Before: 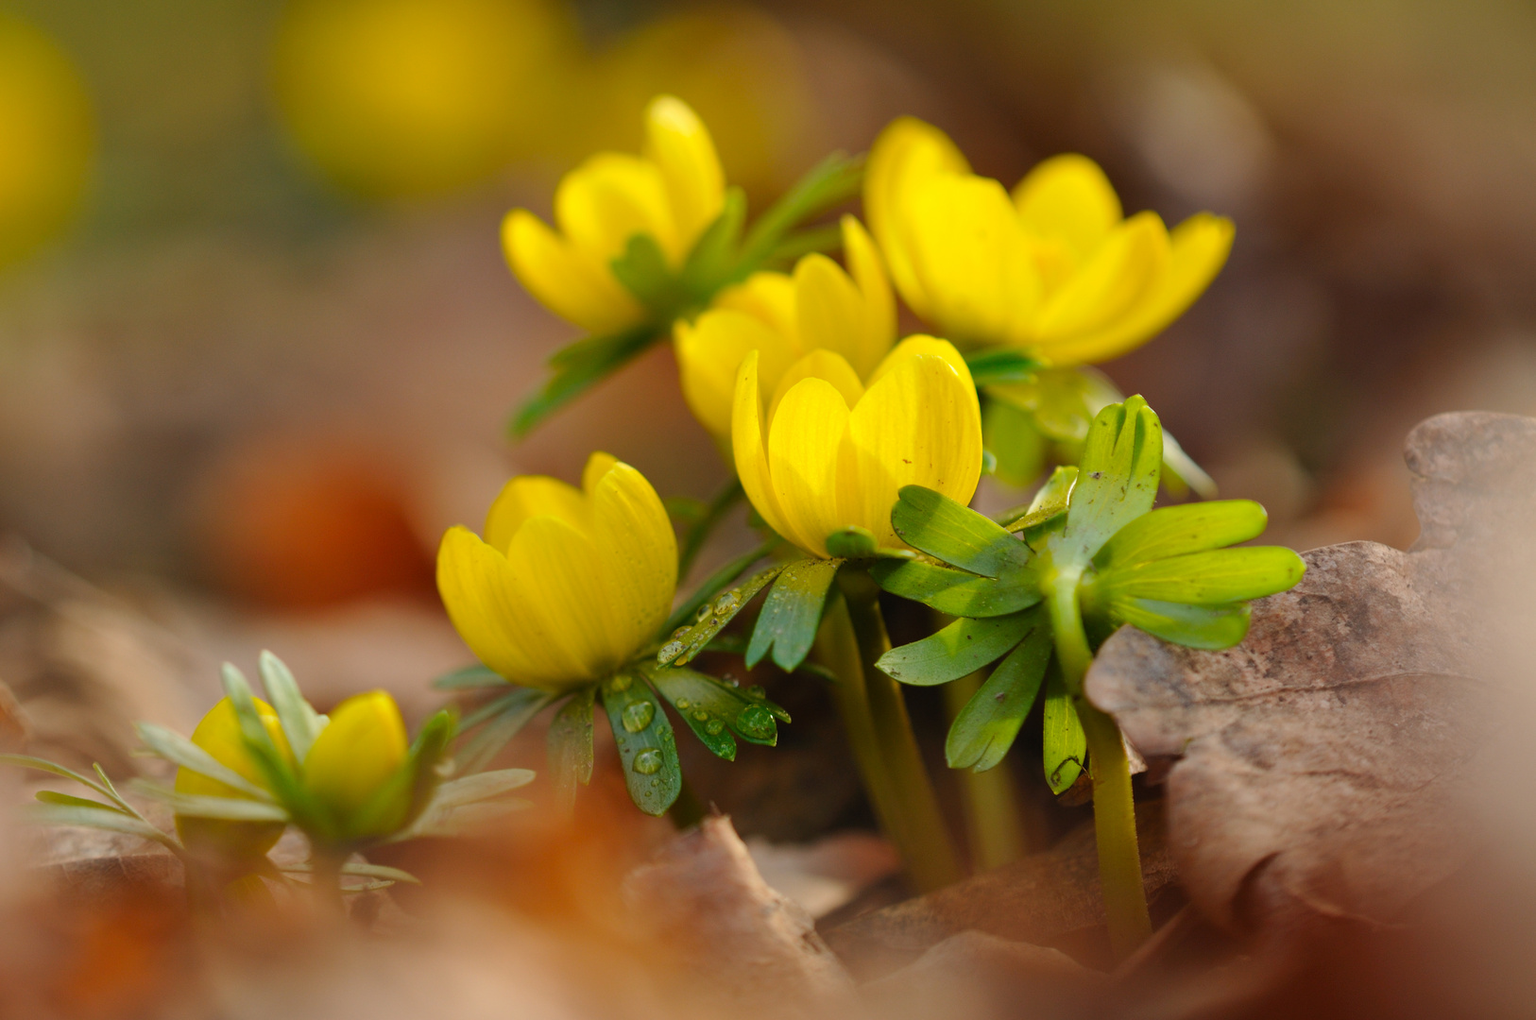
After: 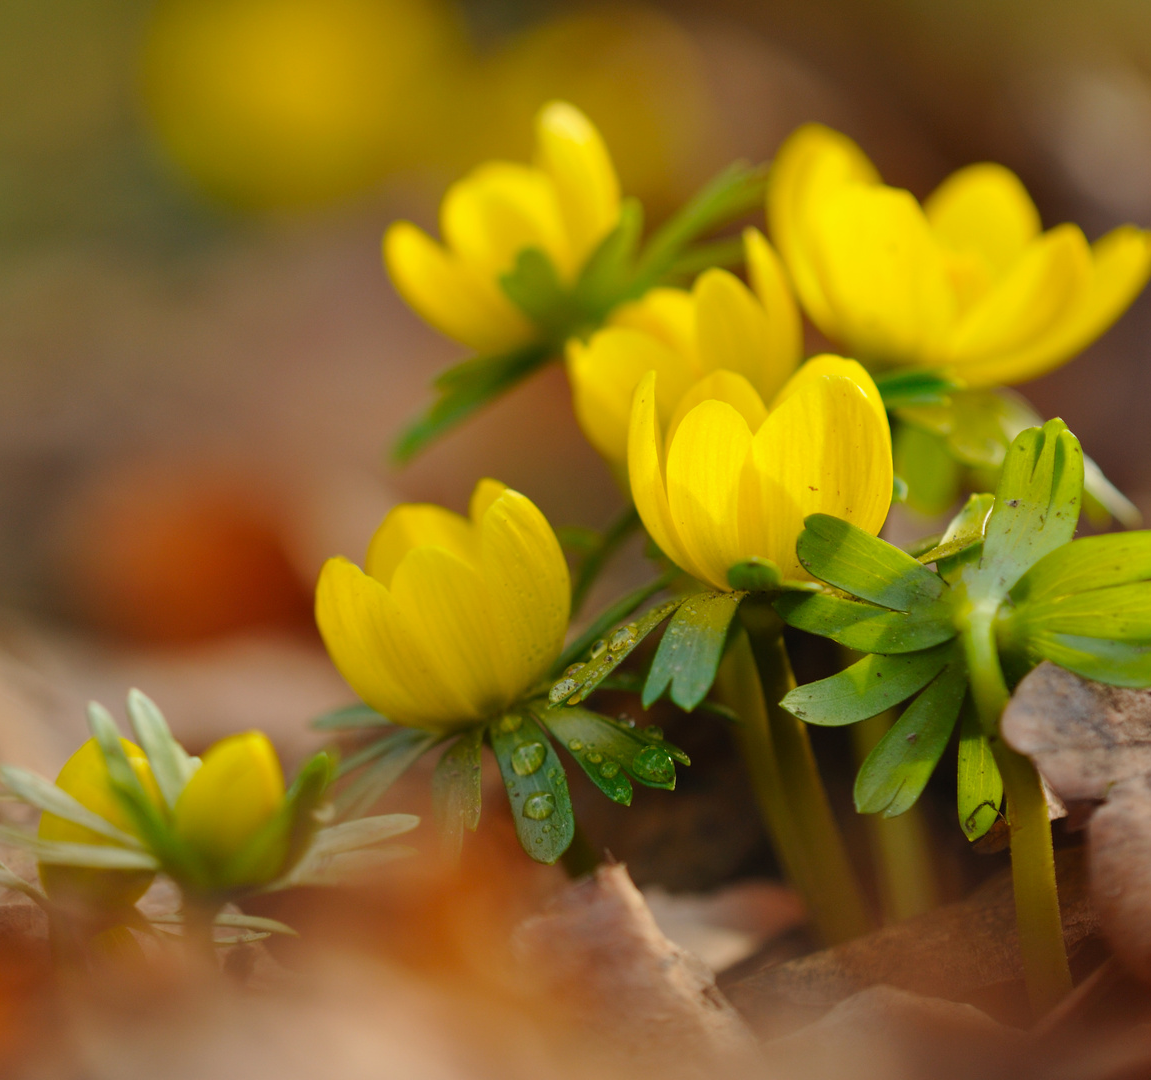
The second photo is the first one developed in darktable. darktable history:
color balance: on, module defaults
crop and rotate: left 9.061%, right 20.142%
tone equalizer: -7 EV 0.18 EV, -6 EV 0.12 EV, -5 EV 0.08 EV, -4 EV 0.04 EV, -2 EV -0.02 EV, -1 EV -0.04 EV, +0 EV -0.06 EV, luminance estimator HSV value / RGB max
